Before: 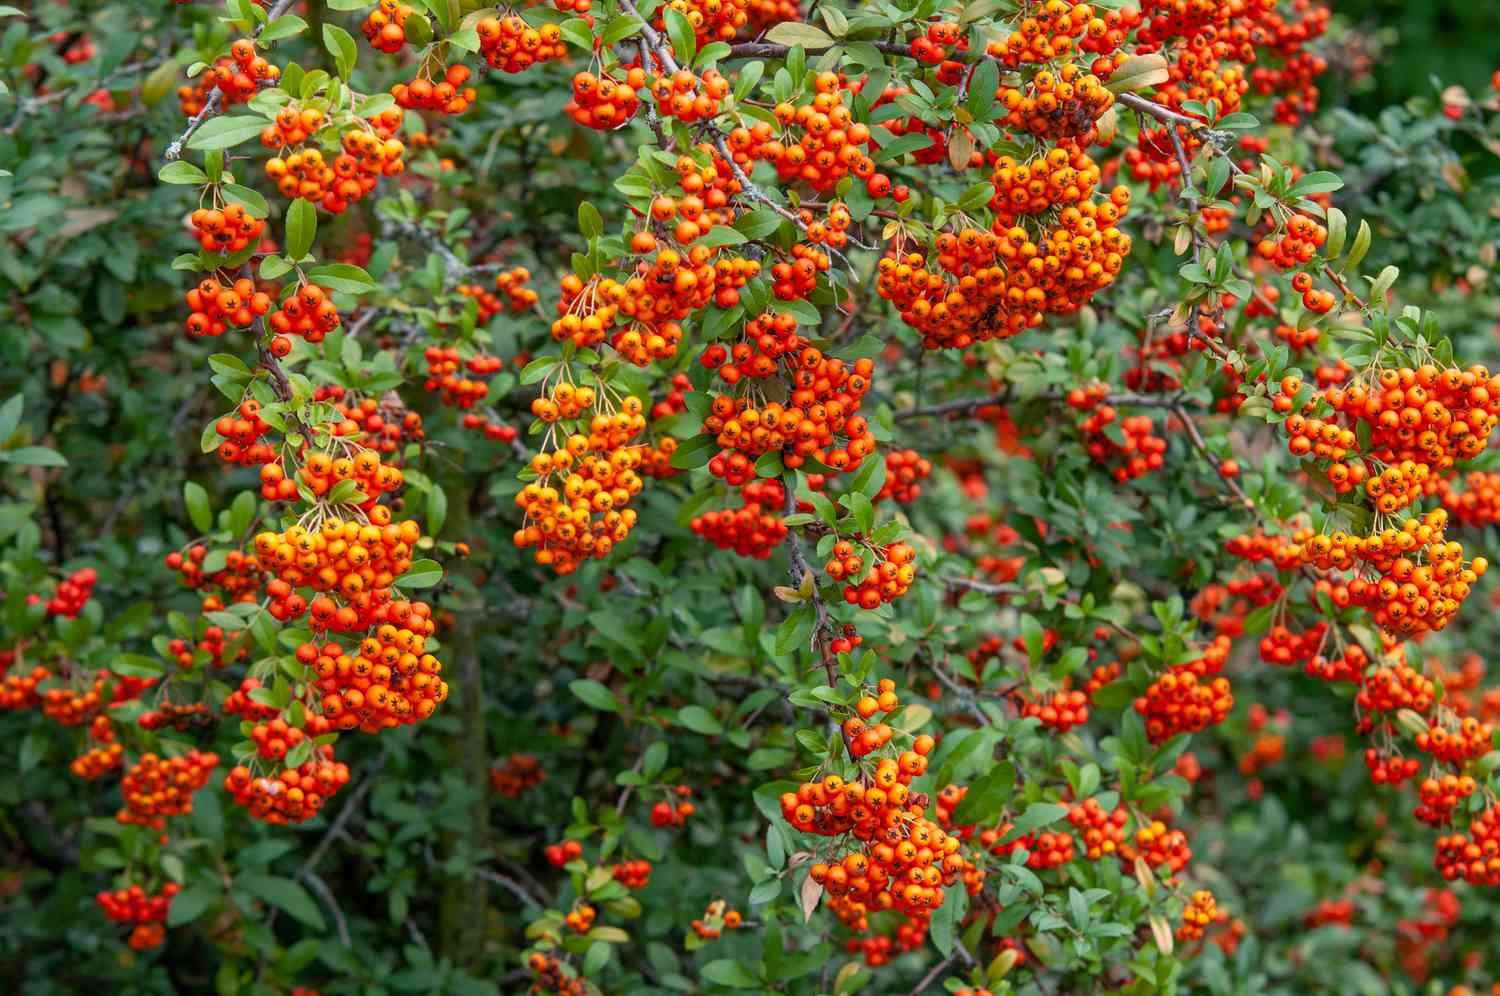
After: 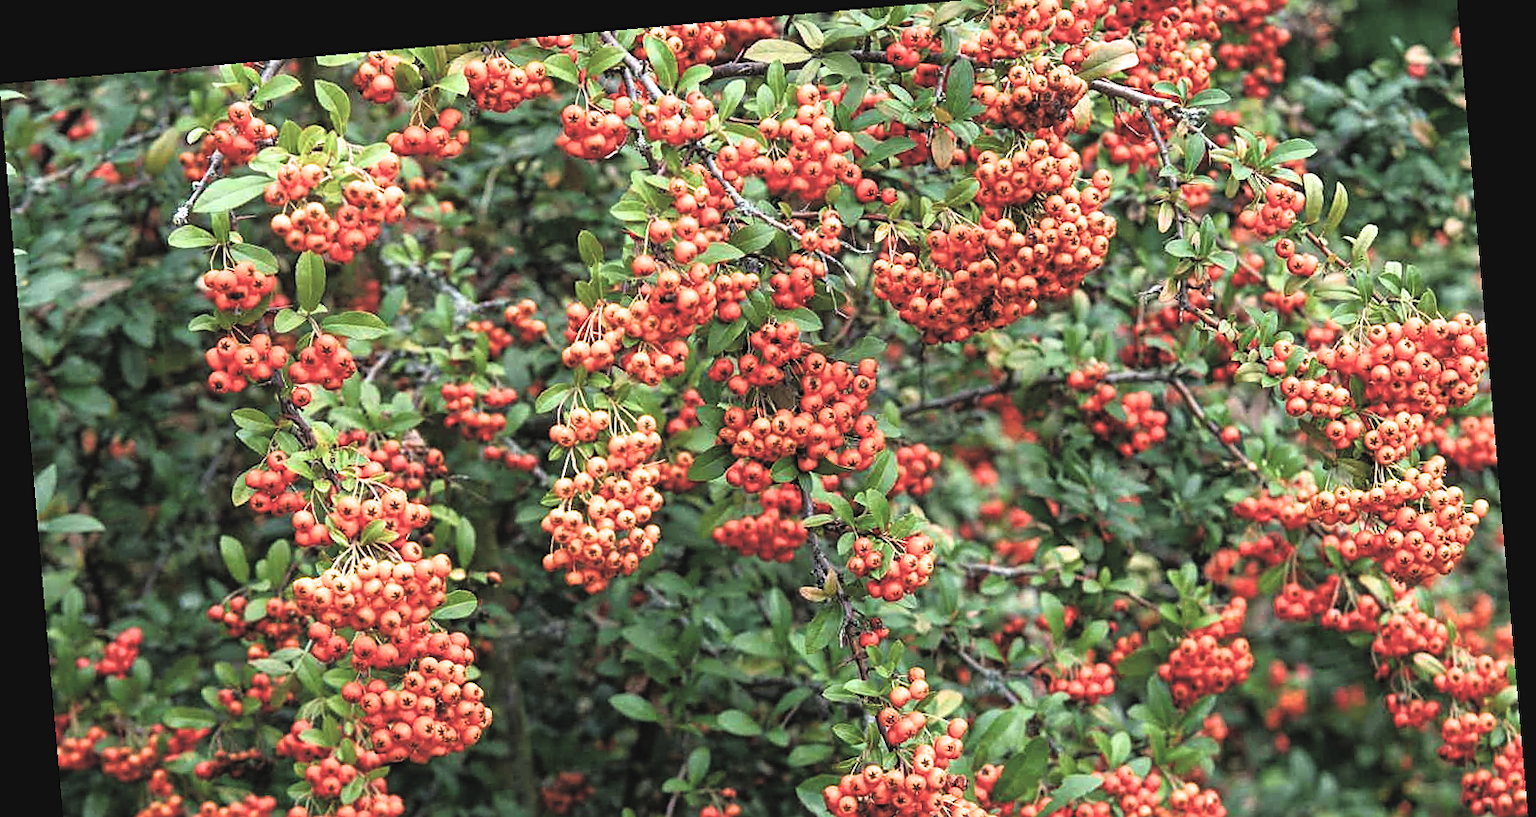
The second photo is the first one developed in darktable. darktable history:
exposure: black level correction -0.041, exposure 0.064 EV, compensate highlight preservation false
rotate and perspective: rotation -4.98°, automatic cropping off
crop: top 3.857%, bottom 21.132%
filmic rgb: black relative exposure -3.63 EV, white relative exposure 2.16 EV, hardness 3.62
sharpen: on, module defaults
